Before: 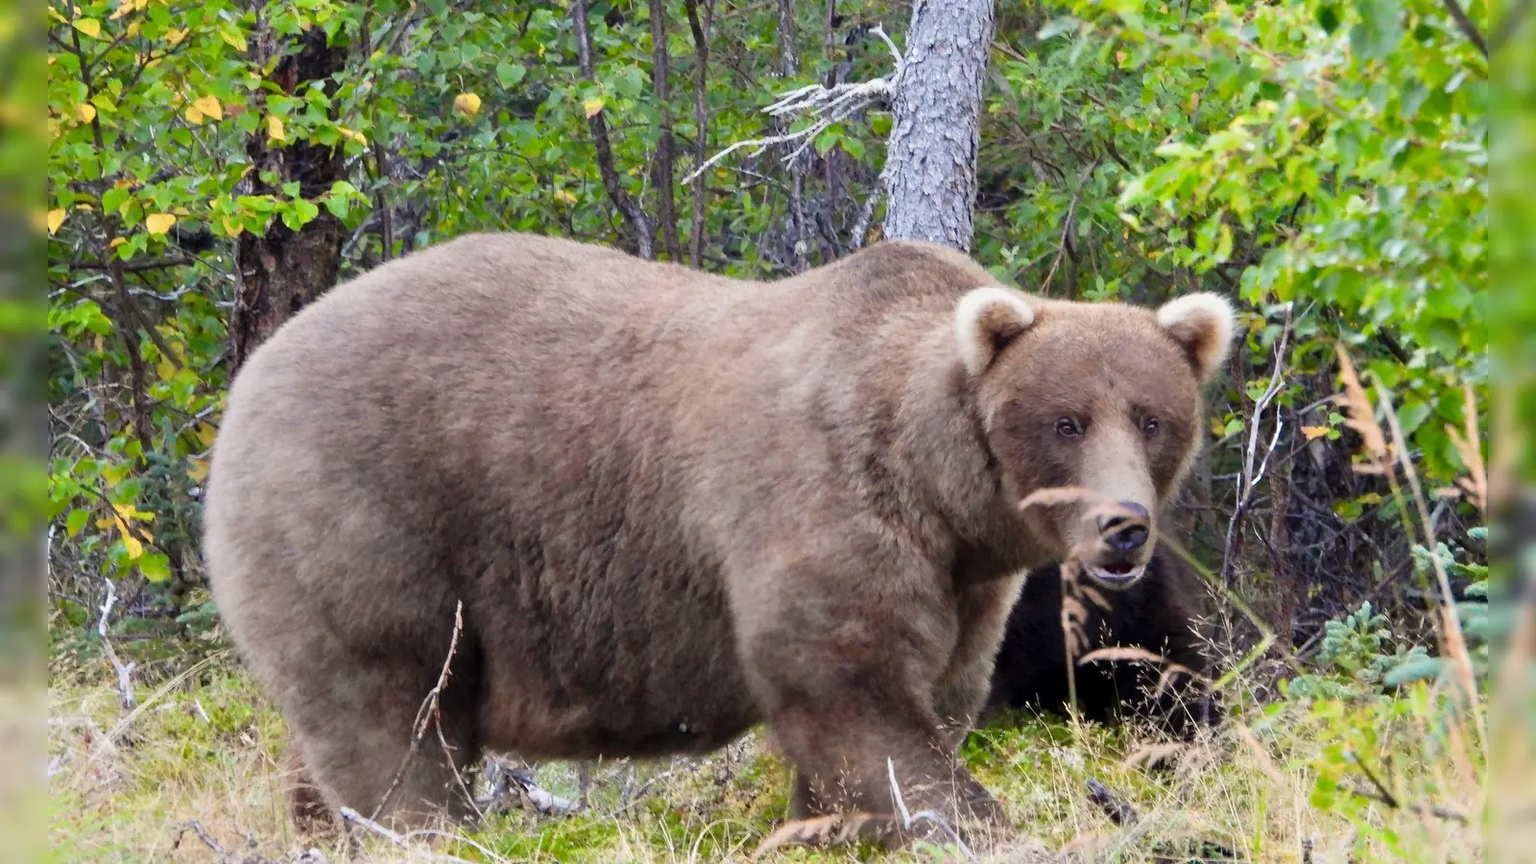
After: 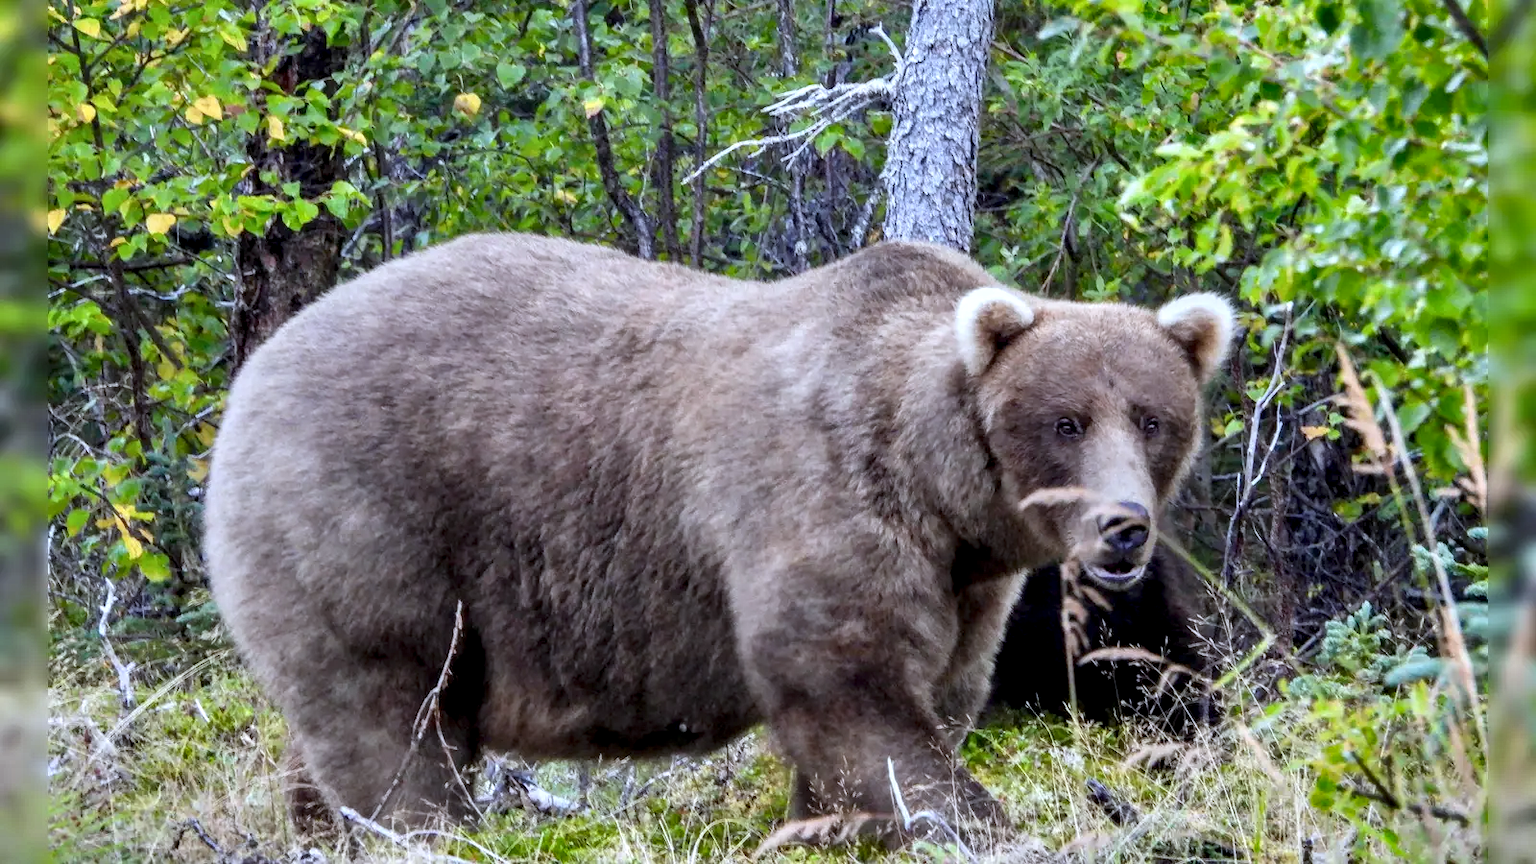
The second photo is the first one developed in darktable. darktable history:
local contrast: highlights 25%, detail 150%
shadows and highlights: shadows 20.91, highlights -82.73, soften with gaussian
white balance: red 0.931, blue 1.11
